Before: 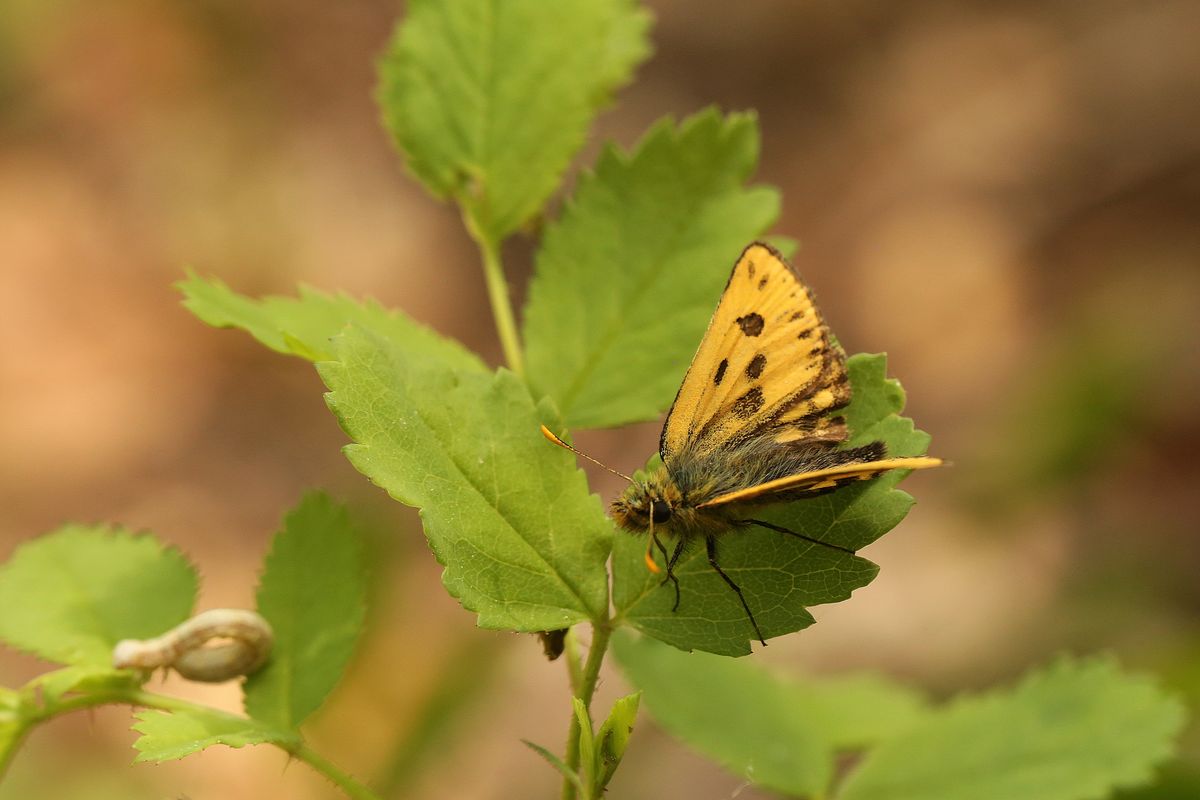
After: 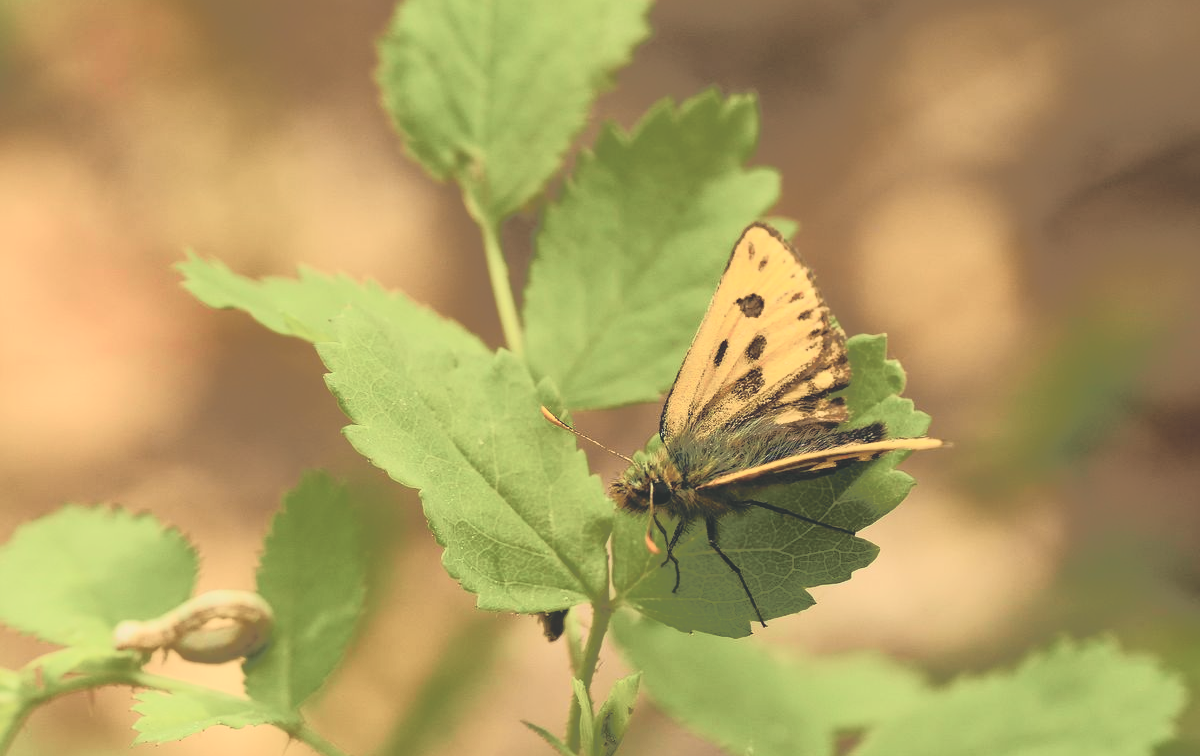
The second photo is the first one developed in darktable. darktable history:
crop and rotate: top 2.479%, bottom 3.018%
exposure: black level correction -0.041, exposure 0.064 EV, compensate highlight preservation false
tone curve: curves: ch0 [(0, 0) (0.081, 0.033) (0.192, 0.124) (0.283, 0.238) (0.407, 0.476) (0.495, 0.521) (0.661, 0.756) (0.788, 0.87) (1, 0.951)]; ch1 [(0, 0) (0.161, 0.092) (0.35, 0.33) (0.392, 0.392) (0.427, 0.426) (0.479, 0.472) (0.505, 0.497) (0.521, 0.524) (0.567, 0.56) (0.583, 0.592) (0.625, 0.627) (0.678, 0.733) (1, 1)]; ch2 [(0, 0) (0.346, 0.362) (0.404, 0.427) (0.502, 0.499) (0.531, 0.523) (0.544, 0.561) (0.58, 0.59) (0.629, 0.642) (0.717, 0.678) (1, 1)], color space Lab, independent channels, preserve colors none
